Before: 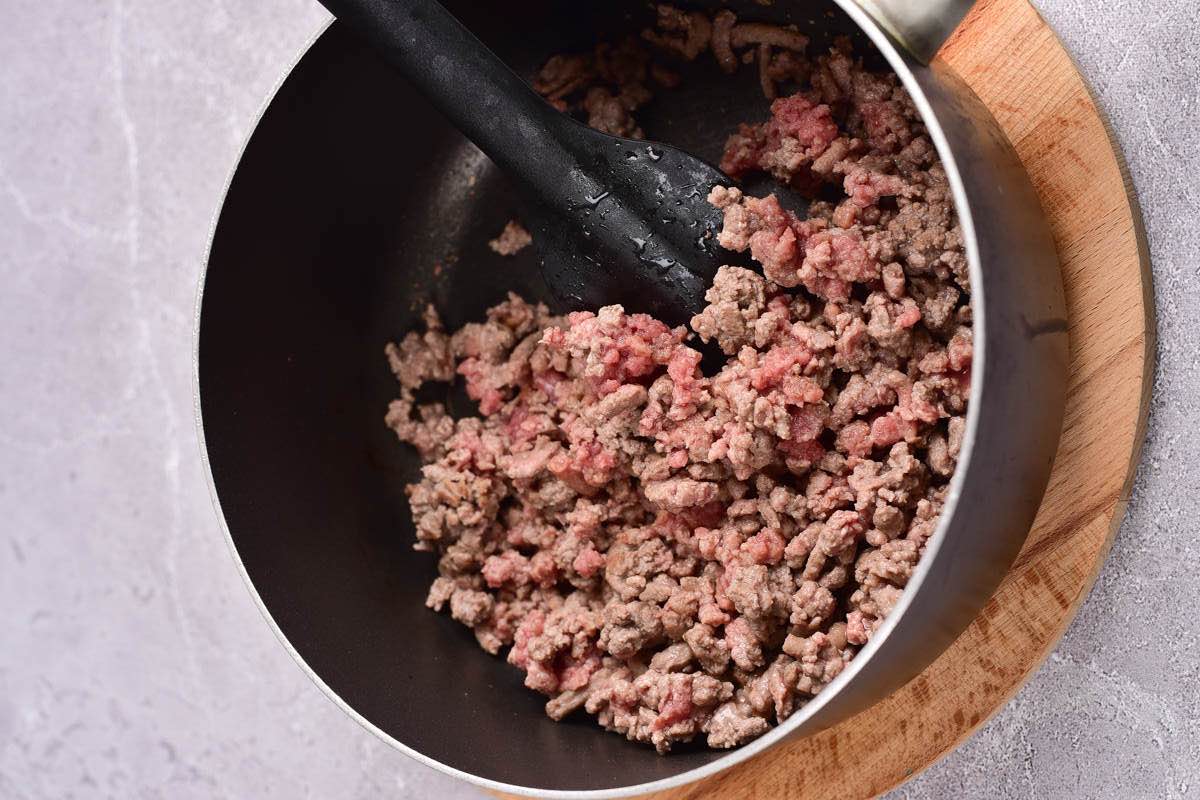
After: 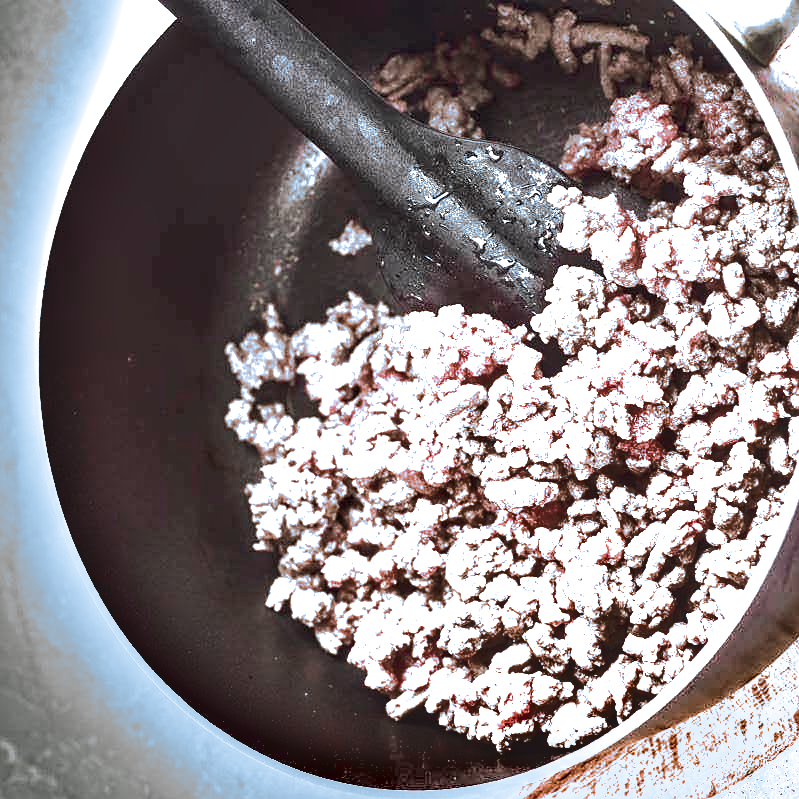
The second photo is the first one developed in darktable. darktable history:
sharpen: amount 0.2
color zones: curves: ch0 [(0, 0.6) (0.129, 0.508) (0.193, 0.483) (0.429, 0.5) (0.571, 0.5) (0.714, 0.5) (0.857, 0.5) (1, 0.6)]; ch1 [(0, 0.481) (0.112, 0.245) (0.213, 0.223) (0.429, 0.233) (0.571, 0.231) (0.683, 0.242) (0.857, 0.296) (1, 0.481)]
tone equalizer: -8 EV -0.417 EV, -7 EV -0.389 EV, -6 EV -0.333 EV, -5 EV -0.222 EV, -3 EV 0.222 EV, -2 EV 0.333 EV, -1 EV 0.389 EV, +0 EV 0.417 EV, edges refinement/feathering 500, mask exposure compensation -1.57 EV, preserve details no
shadows and highlights: soften with gaussian
crop and rotate: left 13.342%, right 19.991%
local contrast: detail 130%
exposure: exposure 2.003 EV, compensate highlight preservation false
split-toning: shadows › hue 351.18°, shadows › saturation 0.86, highlights › hue 218.82°, highlights › saturation 0.73, balance -19.167
